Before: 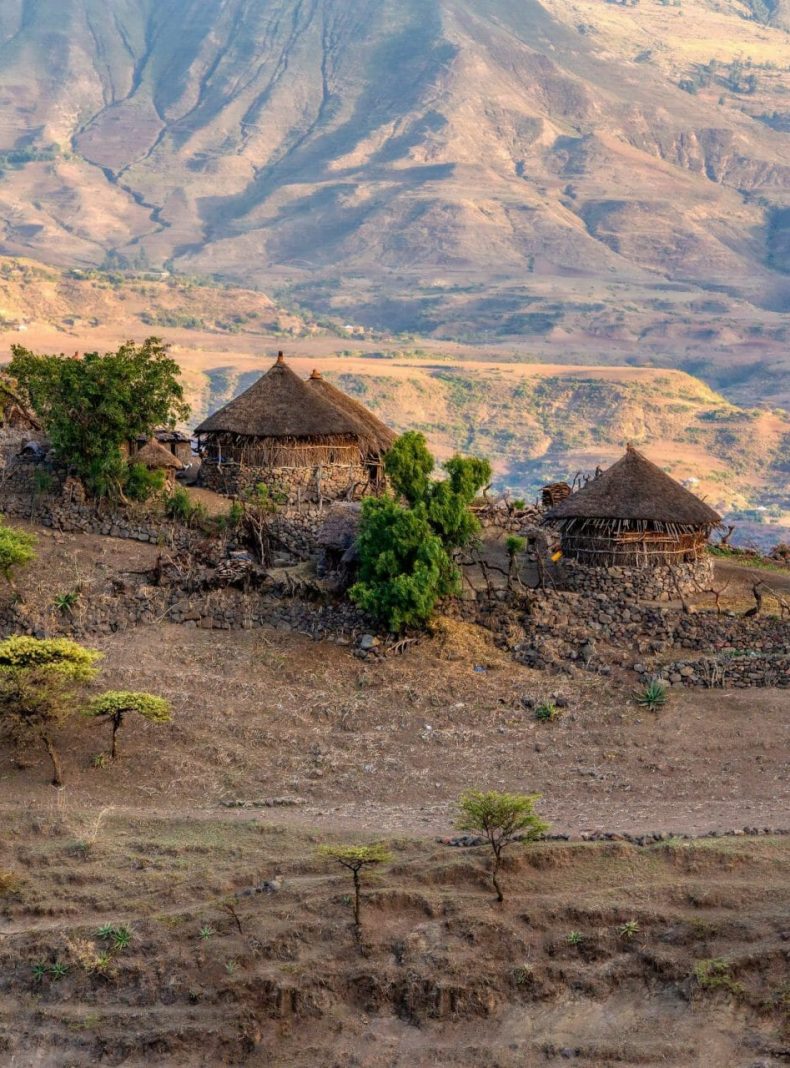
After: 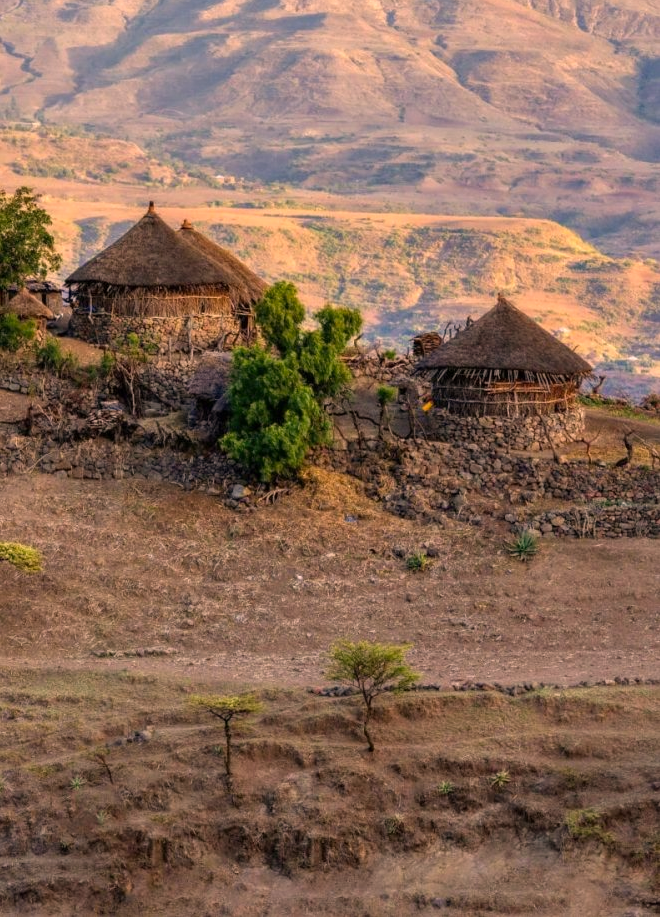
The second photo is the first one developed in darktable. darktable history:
color correction: highlights a* 11.85, highlights b* 11.88
crop: left 16.386%, top 14.138%
